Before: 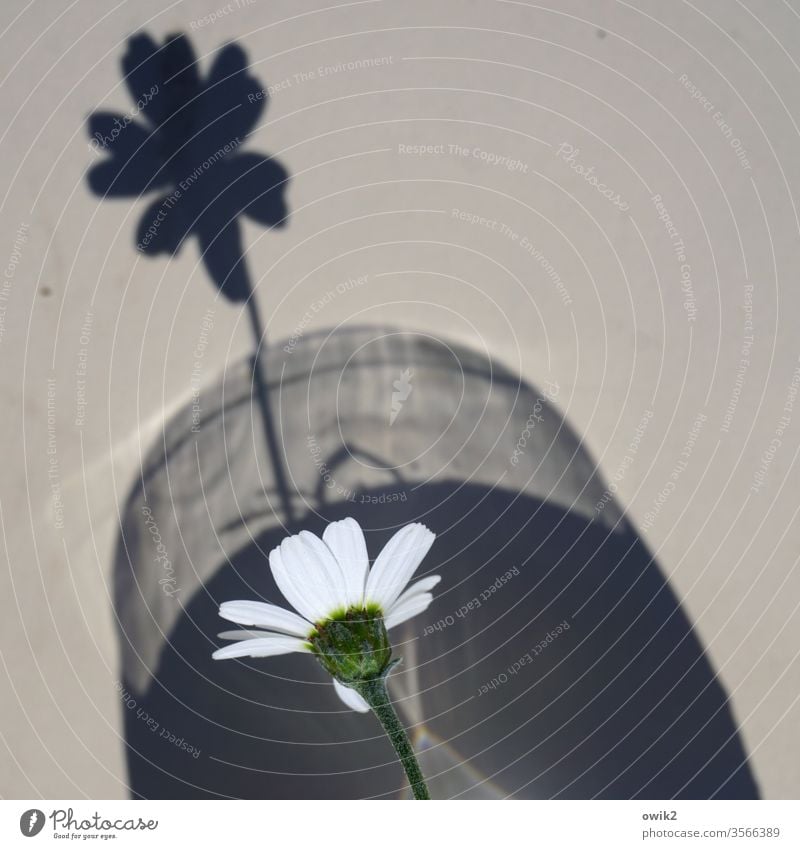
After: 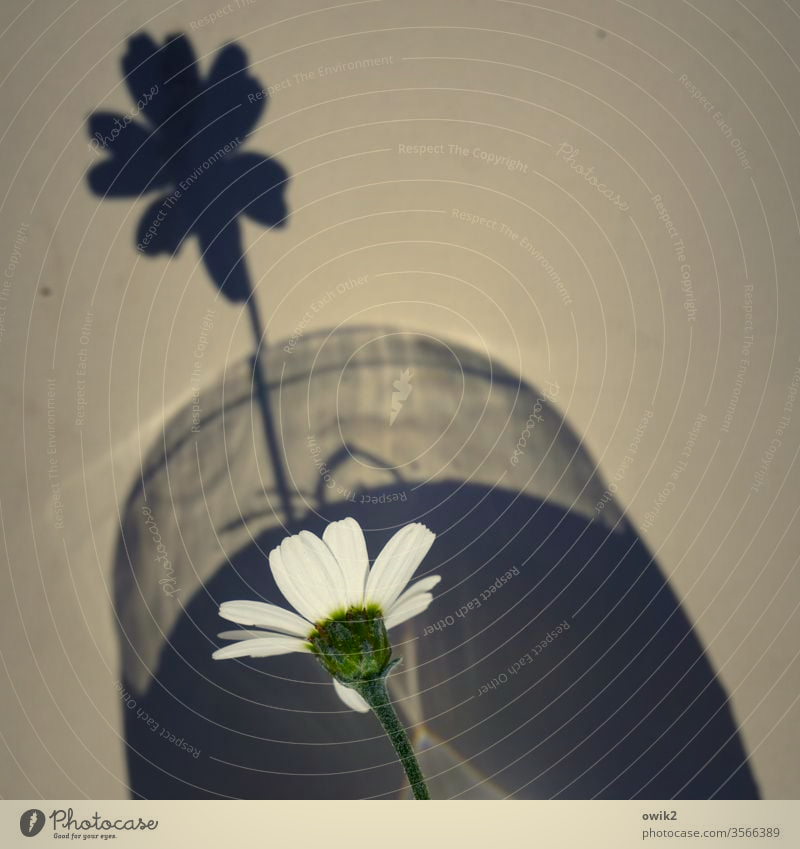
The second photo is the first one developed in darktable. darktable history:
vignetting: fall-off start 18.32%, fall-off radius 137.15%, brightness -0.456, saturation -0.293, width/height ratio 0.616, shape 0.592
base curve: curves: ch0 [(0, 0) (0.297, 0.298) (1, 1)], preserve colors none
color balance rgb: highlights gain › chroma 7.944%, highlights gain › hue 83.54°, perceptual saturation grading › global saturation 20%, perceptual saturation grading › highlights -25.174%, perceptual saturation grading › shadows 25.569%, global vibrance 20%
